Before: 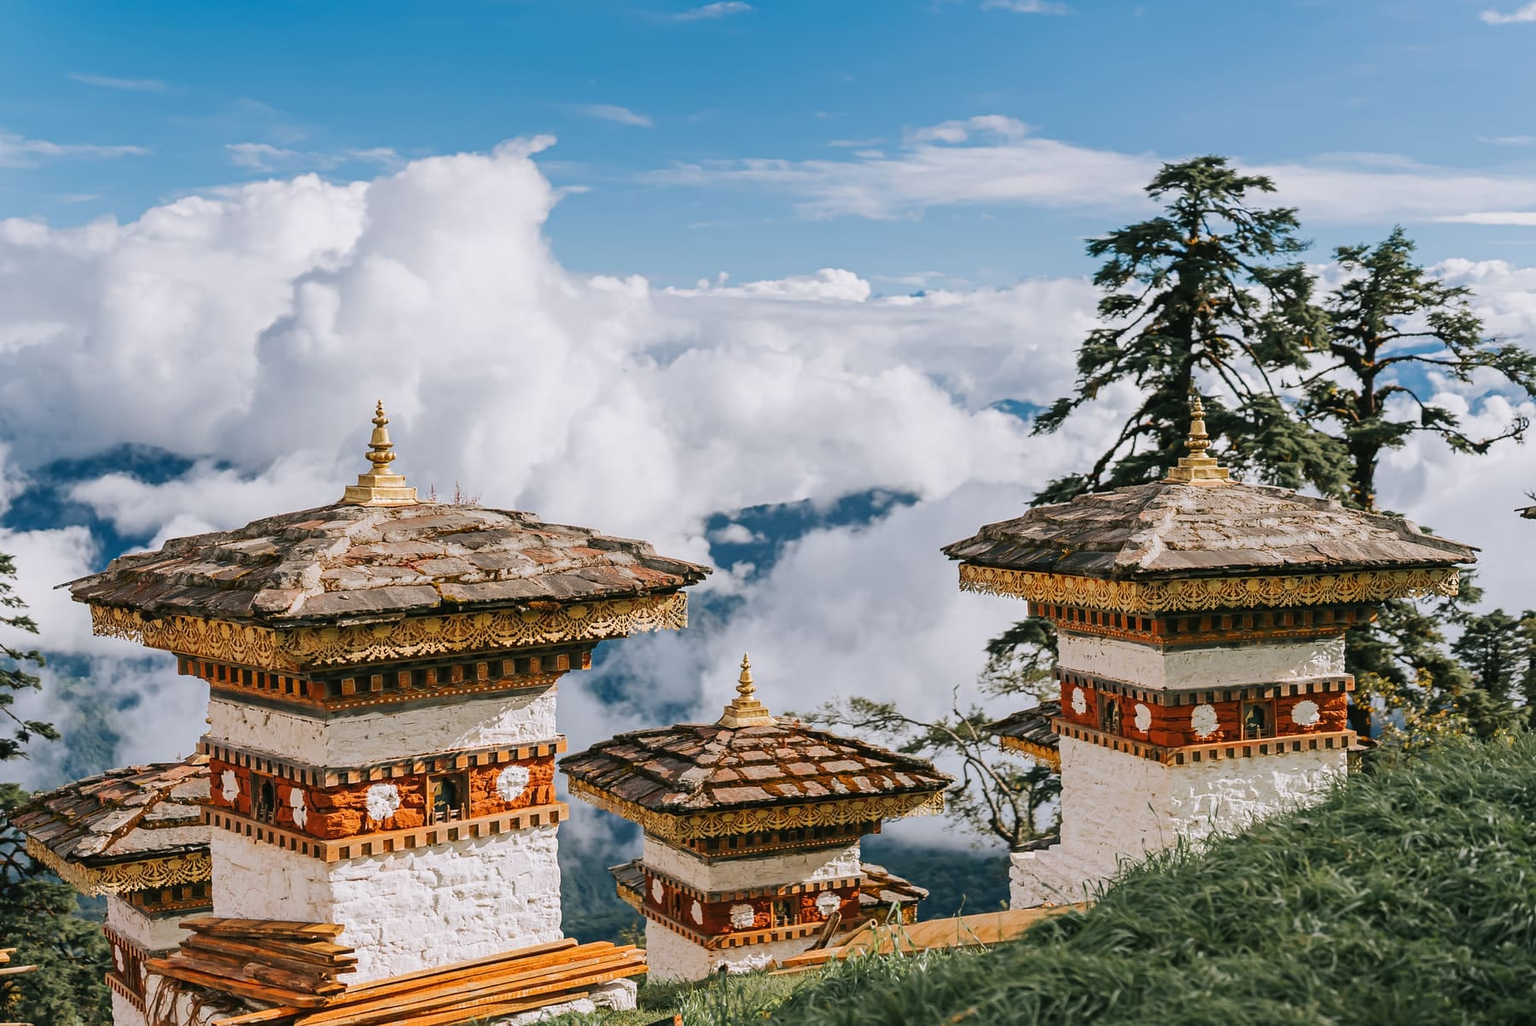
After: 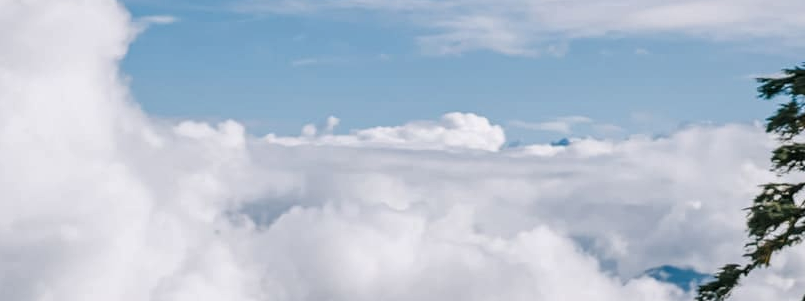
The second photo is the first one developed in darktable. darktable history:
tone equalizer: on, module defaults
local contrast: on, module defaults
crop: left 28.64%, top 16.832%, right 26.637%, bottom 58.055%
